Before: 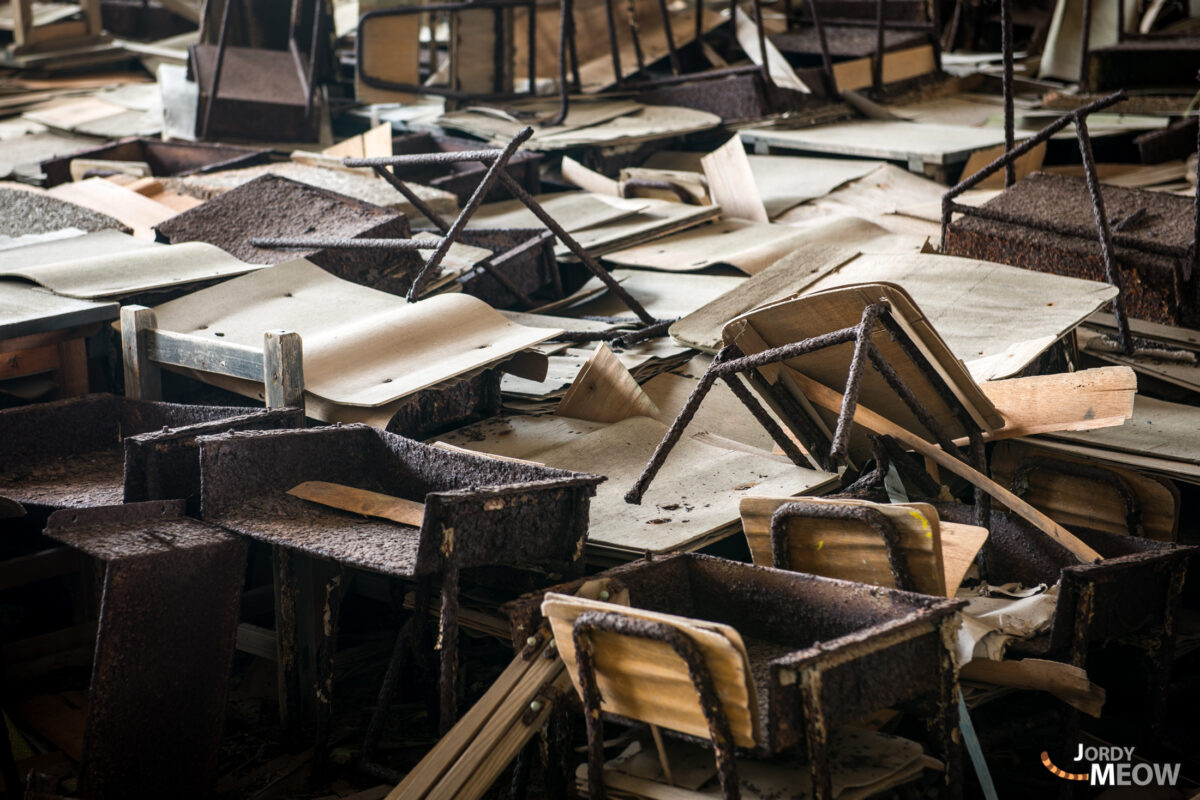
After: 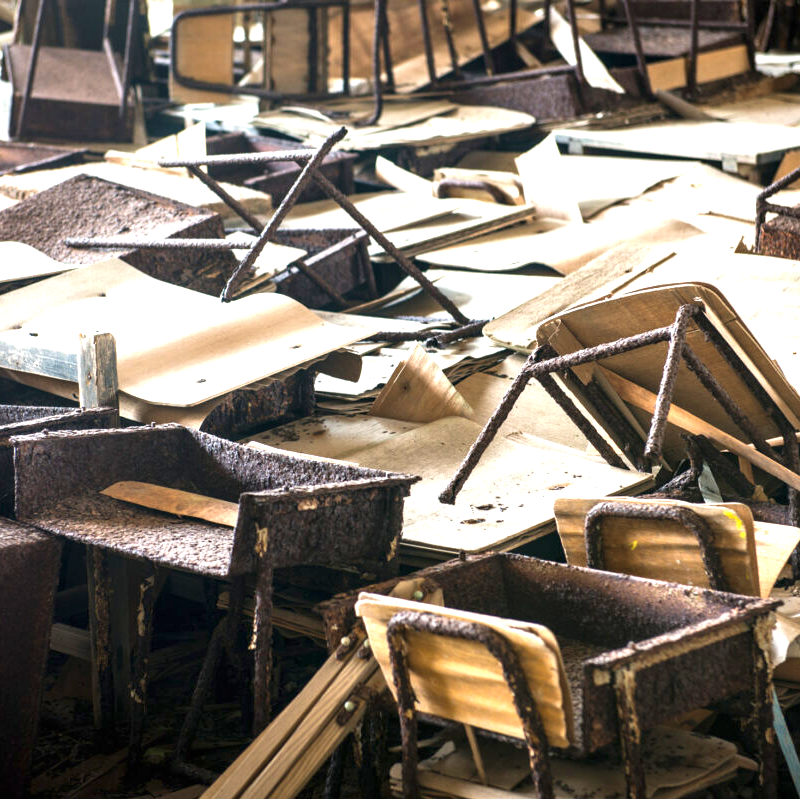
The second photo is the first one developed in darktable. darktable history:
crop and rotate: left 15.551%, right 17.751%
velvia: strength 14.94%
exposure: black level correction 0, exposure 1.2 EV, compensate highlight preservation false
